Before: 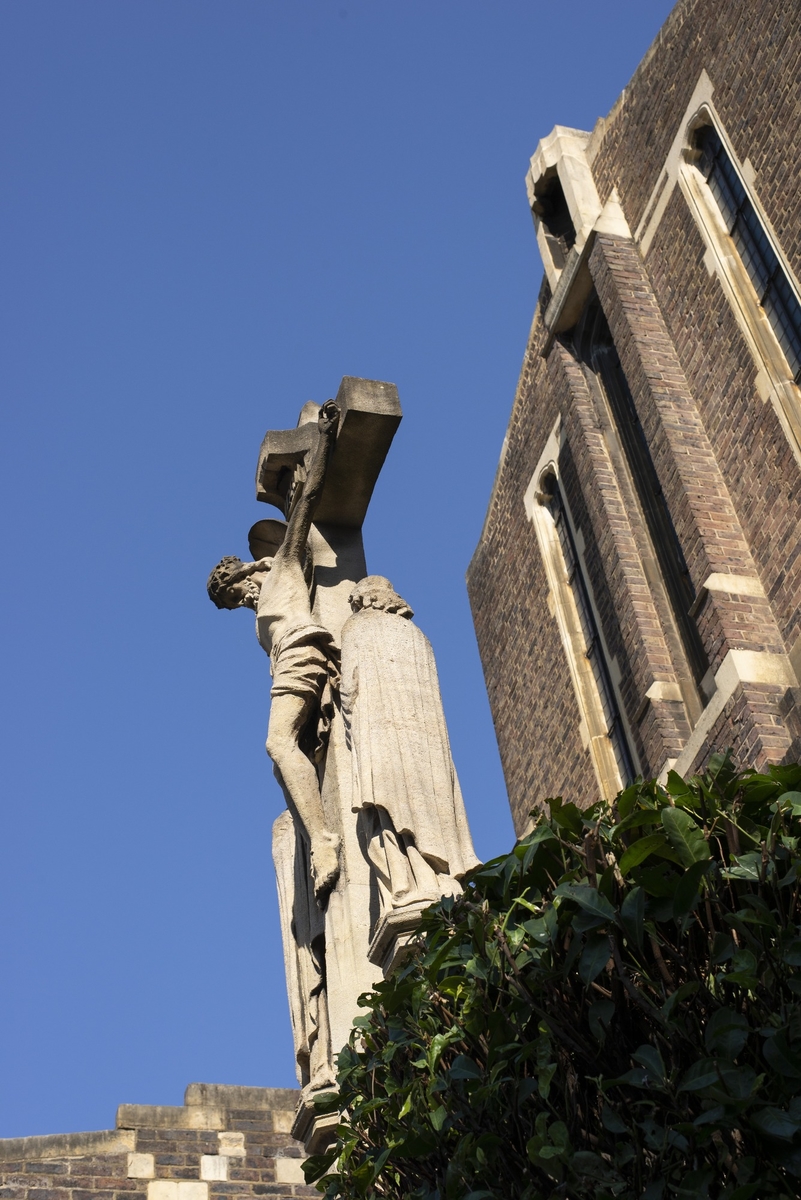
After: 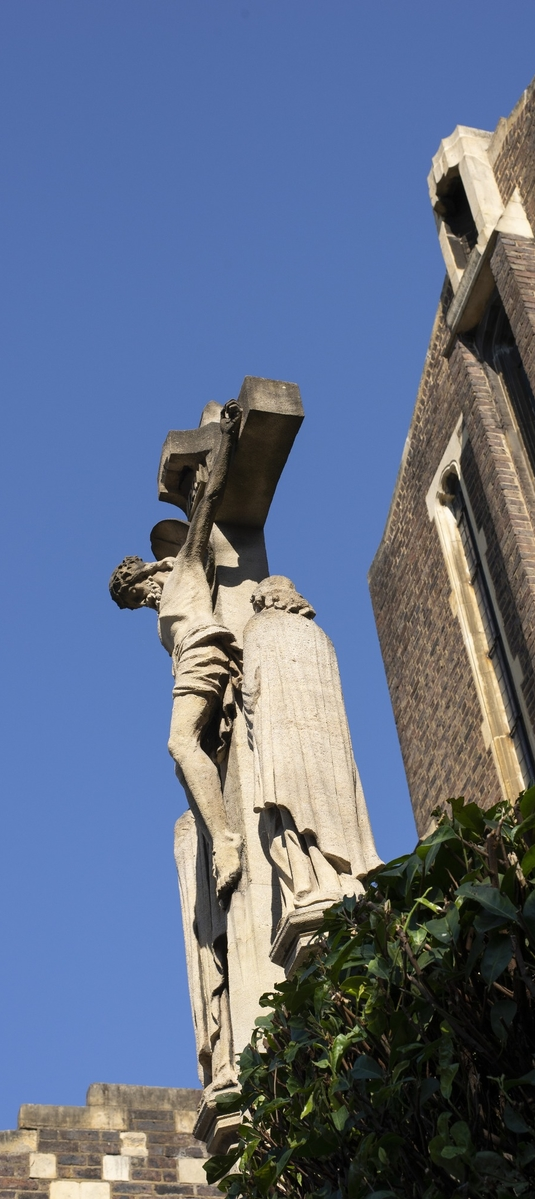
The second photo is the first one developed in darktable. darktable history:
crop and rotate: left 12.271%, right 20.925%
